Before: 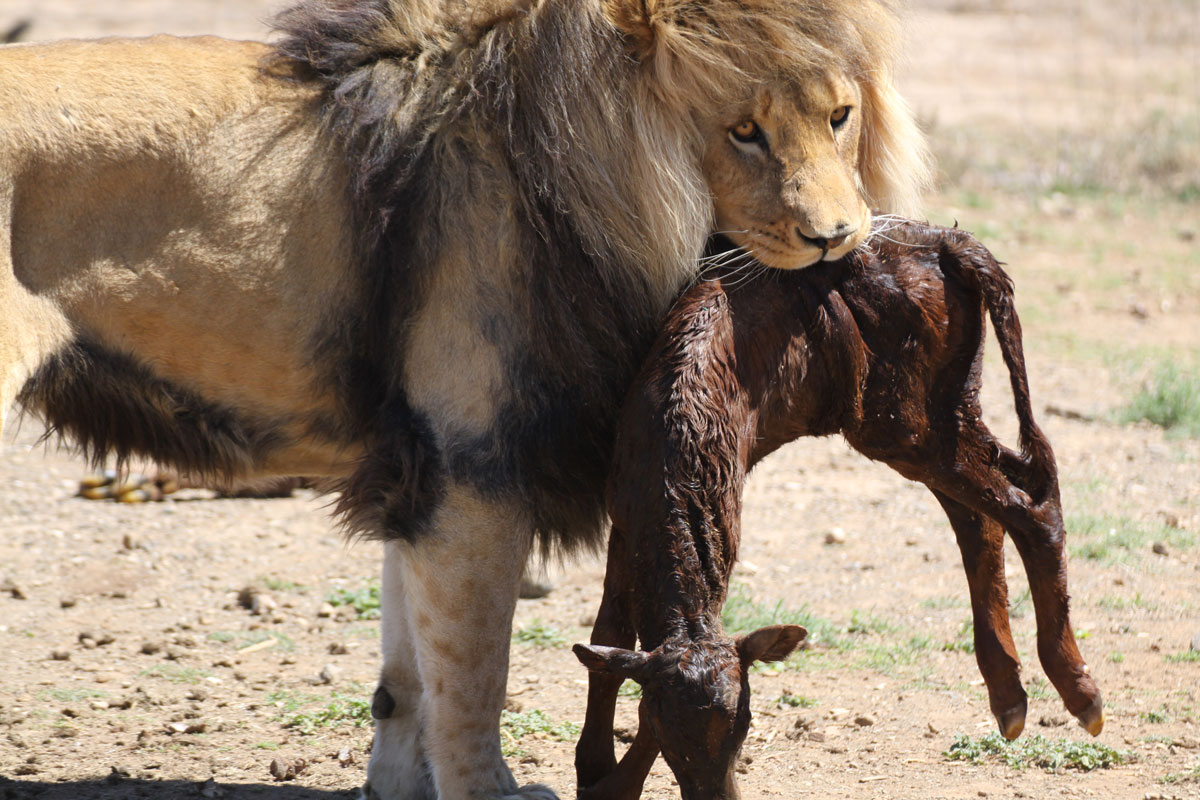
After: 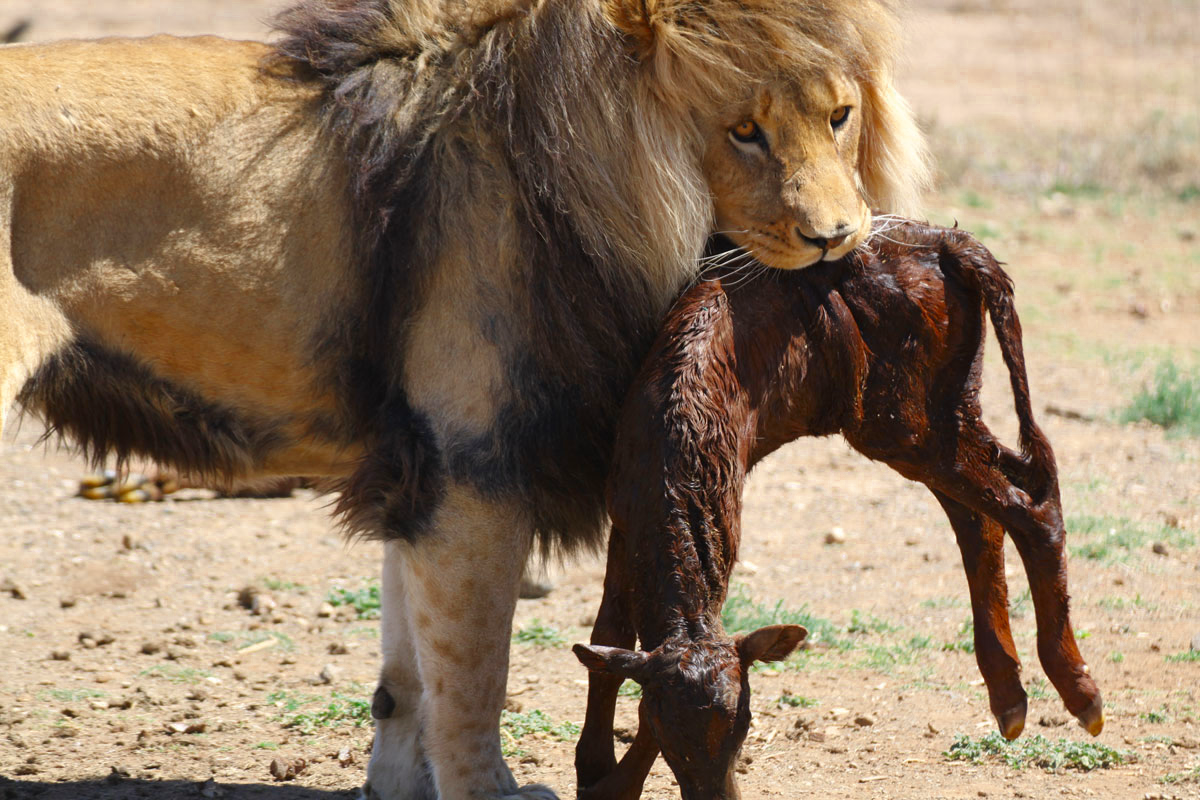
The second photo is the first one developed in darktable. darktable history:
contrast brightness saturation: saturation 0.5
color zones: curves: ch0 [(0, 0.5) (0.125, 0.4) (0.25, 0.5) (0.375, 0.4) (0.5, 0.4) (0.625, 0.35) (0.75, 0.35) (0.875, 0.5)]; ch1 [(0, 0.35) (0.125, 0.45) (0.25, 0.35) (0.375, 0.35) (0.5, 0.35) (0.625, 0.35) (0.75, 0.45) (0.875, 0.35)]; ch2 [(0, 0.6) (0.125, 0.5) (0.25, 0.5) (0.375, 0.6) (0.5, 0.6) (0.625, 0.5) (0.75, 0.5) (0.875, 0.5)]
color correction: highlights b* 3
